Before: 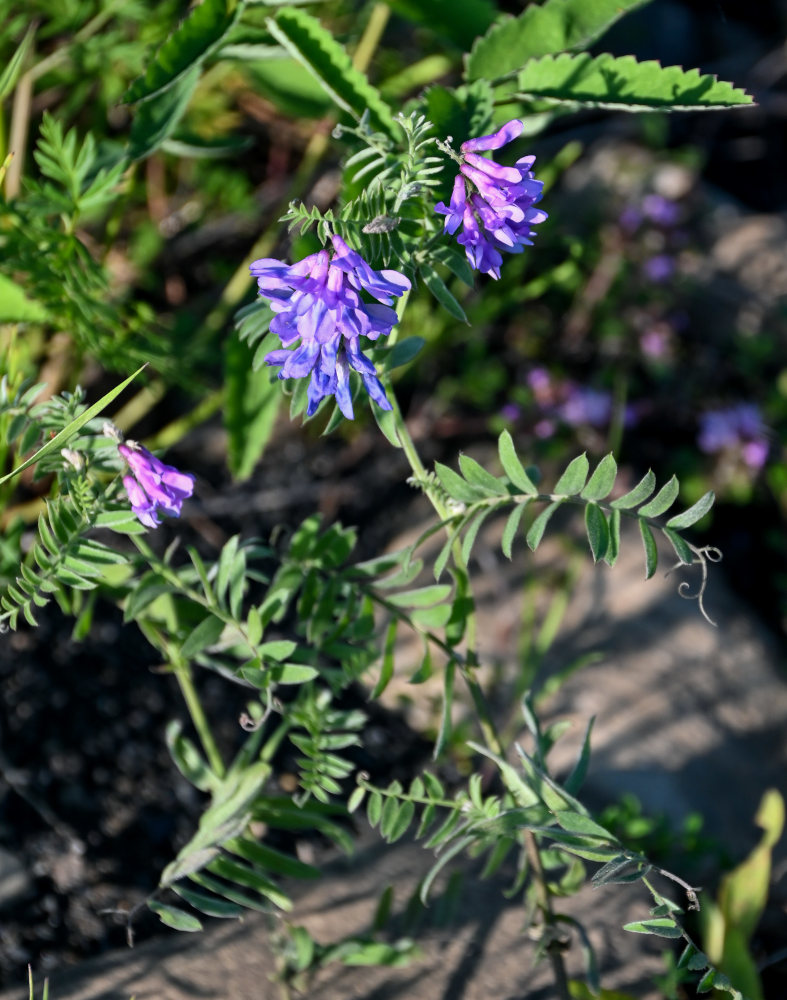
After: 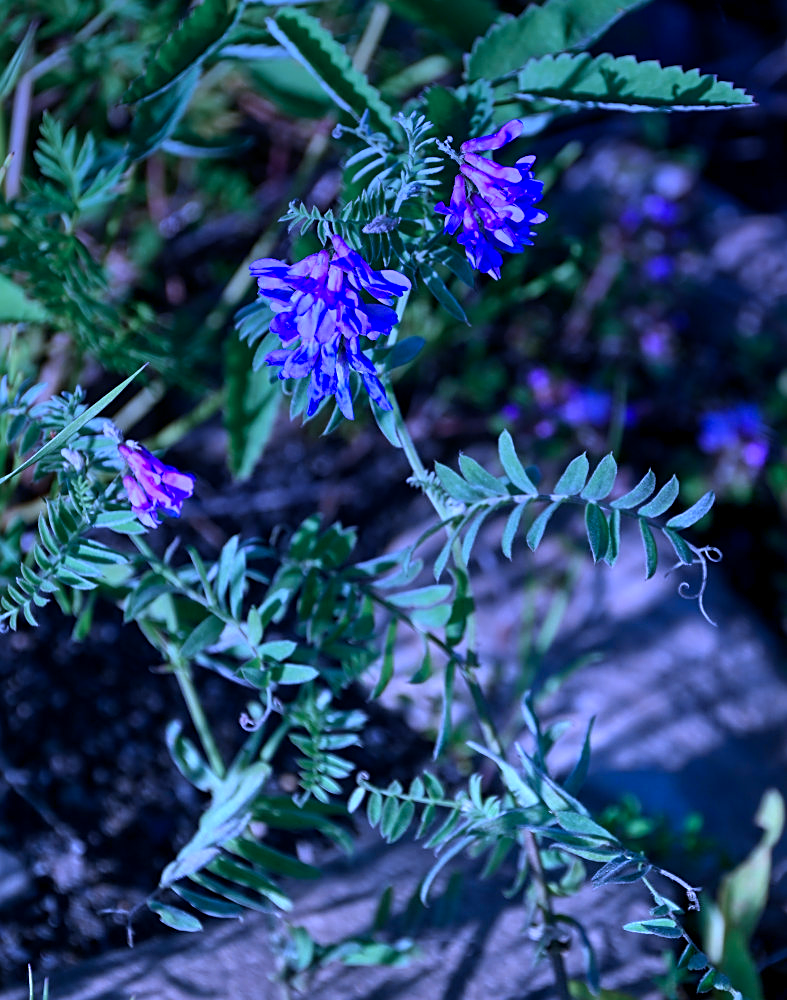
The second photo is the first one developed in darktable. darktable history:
color calibration: output R [1.063, -0.012, -0.003, 0], output B [-0.079, 0.047, 1, 0], illuminant custom, x 0.46, y 0.43, temperature 2642.66 K
graduated density: hue 238.83°, saturation 50%
sharpen: on, module defaults
